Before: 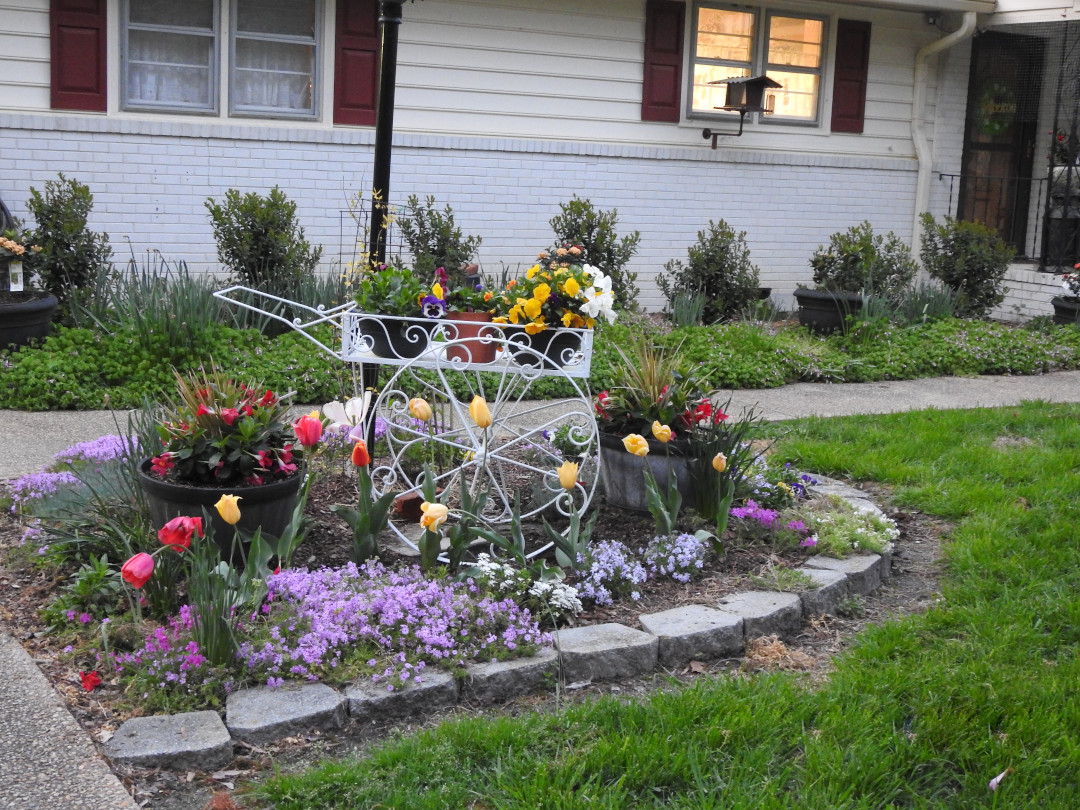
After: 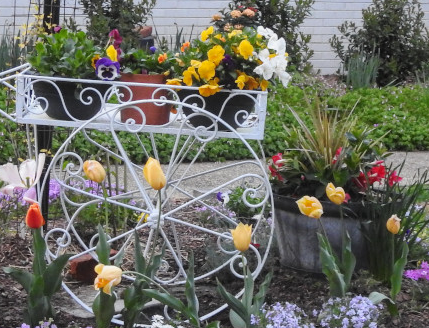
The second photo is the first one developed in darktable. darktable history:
crop: left 30.192%, top 29.5%, right 30.081%, bottom 29.891%
local contrast: detail 110%
